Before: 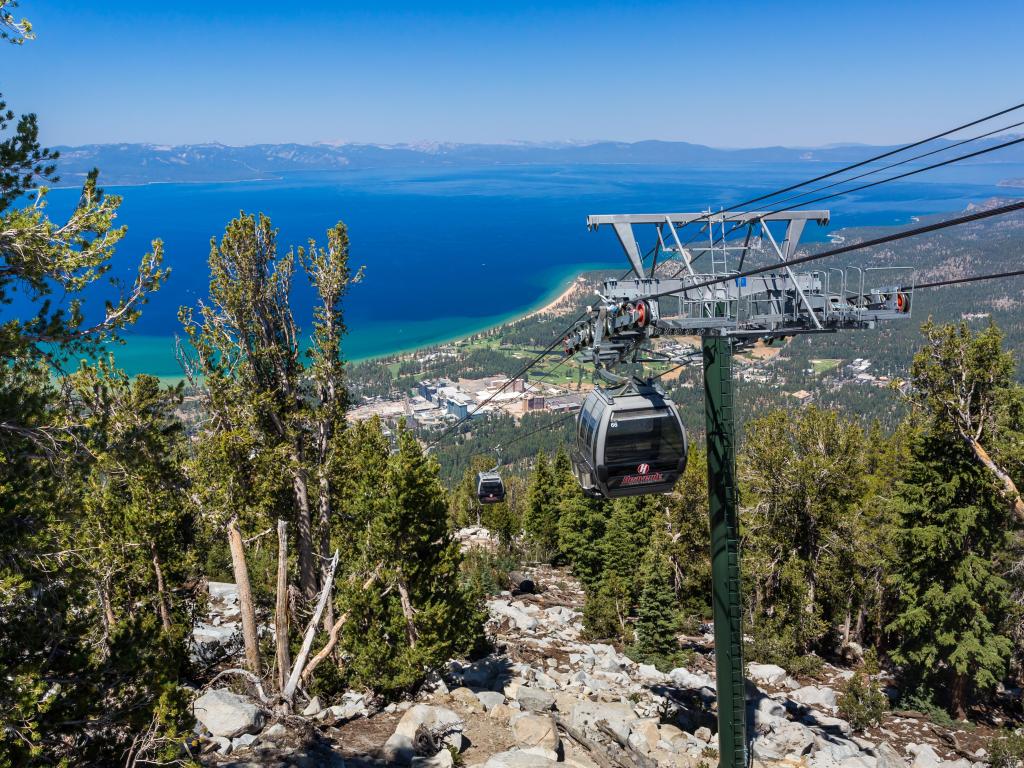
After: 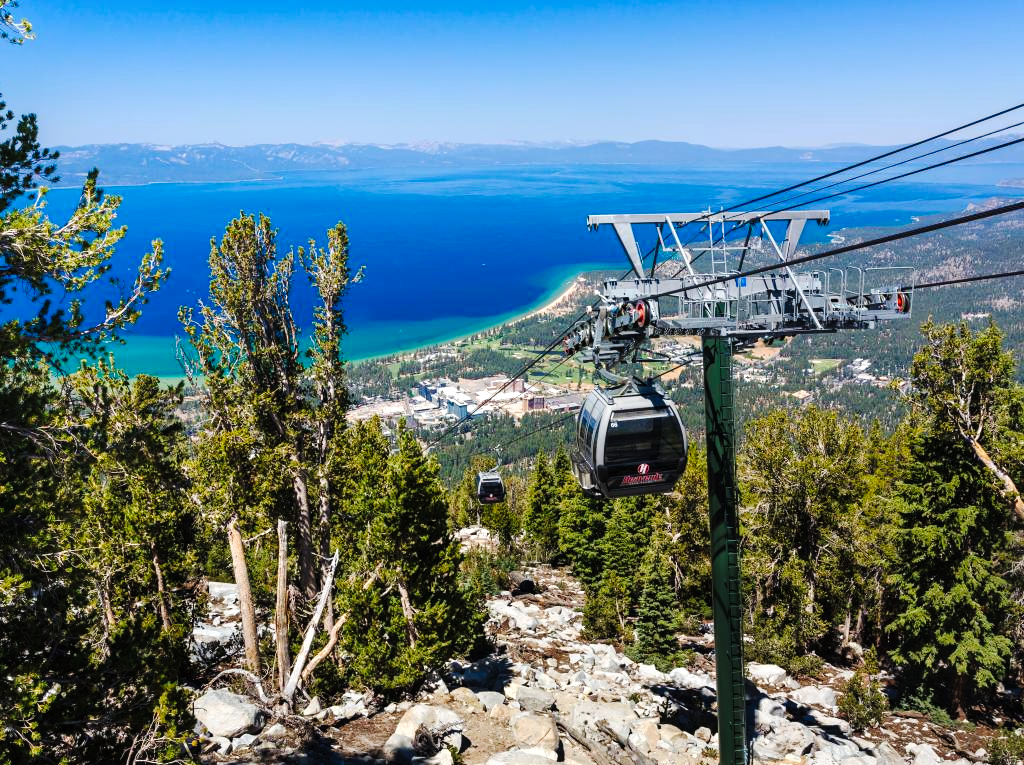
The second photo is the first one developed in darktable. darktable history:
crop: bottom 0.066%
tone curve: curves: ch0 [(0, 0) (0.003, 0.007) (0.011, 0.009) (0.025, 0.014) (0.044, 0.022) (0.069, 0.029) (0.1, 0.037) (0.136, 0.052) (0.177, 0.083) (0.224, 0.121) (0.277, 0.177) (0.335, 0.258) (0.399, 0.351) (0.468, 0.454) (0.543, 0.557) (0.623, 0.654) (0.709, 0.744) (0.801, 0.825) (0.898, 0.909) (1, 1)], preserve colors none
exposure: exposure 0.375 EV, compensate highlight preservation false
shadows and highlights: shadows 25.49, highlights -24.01
